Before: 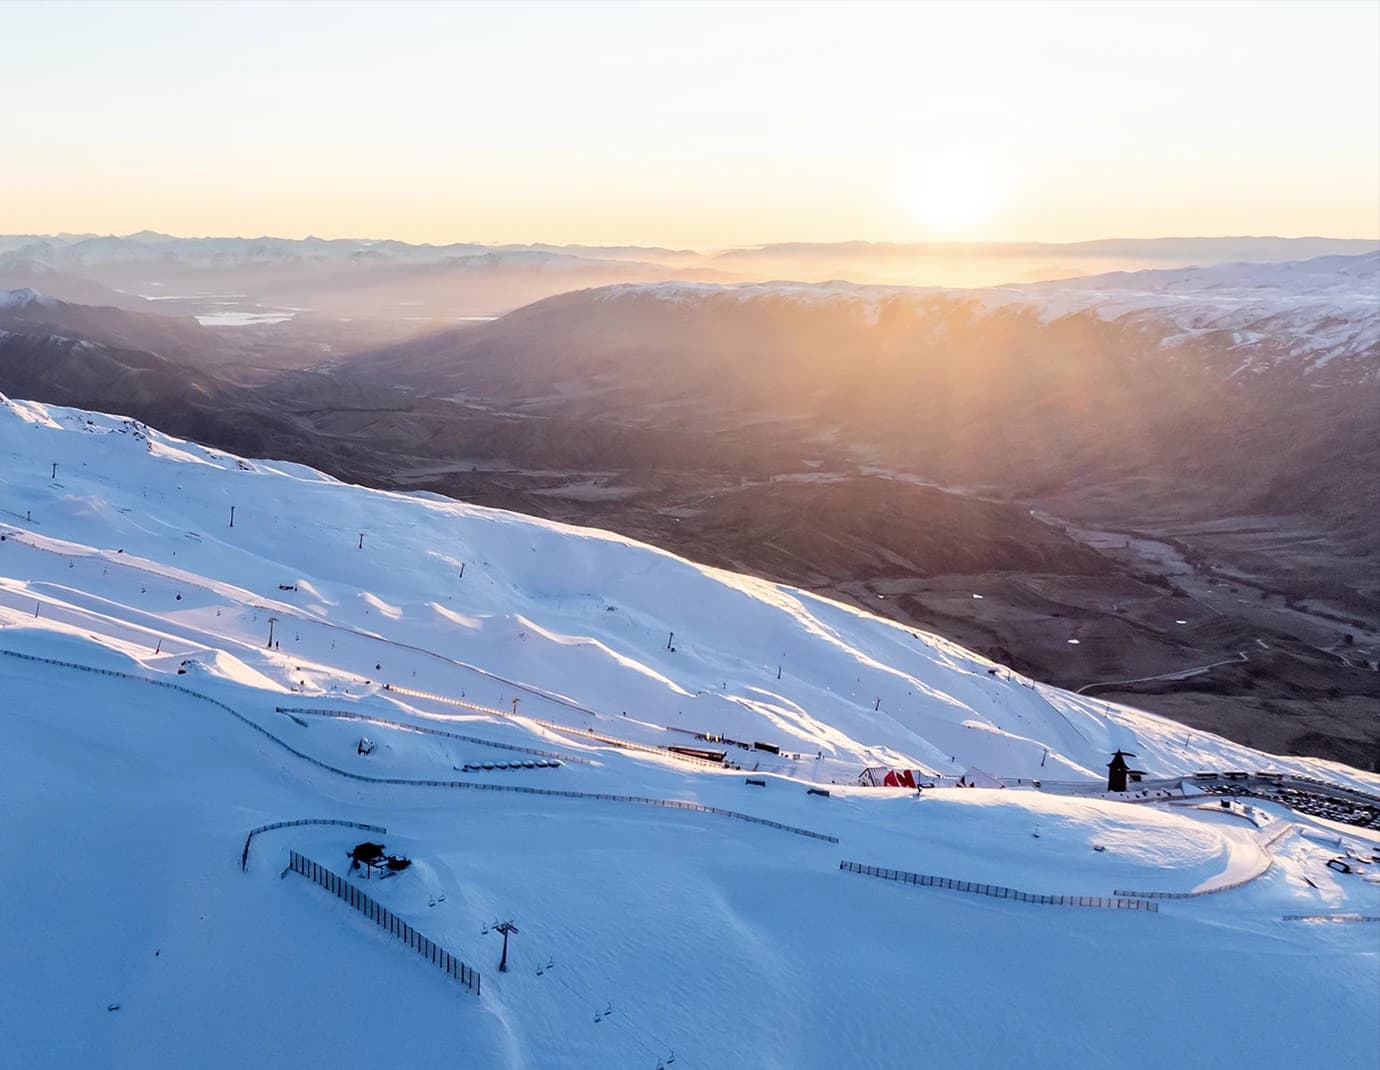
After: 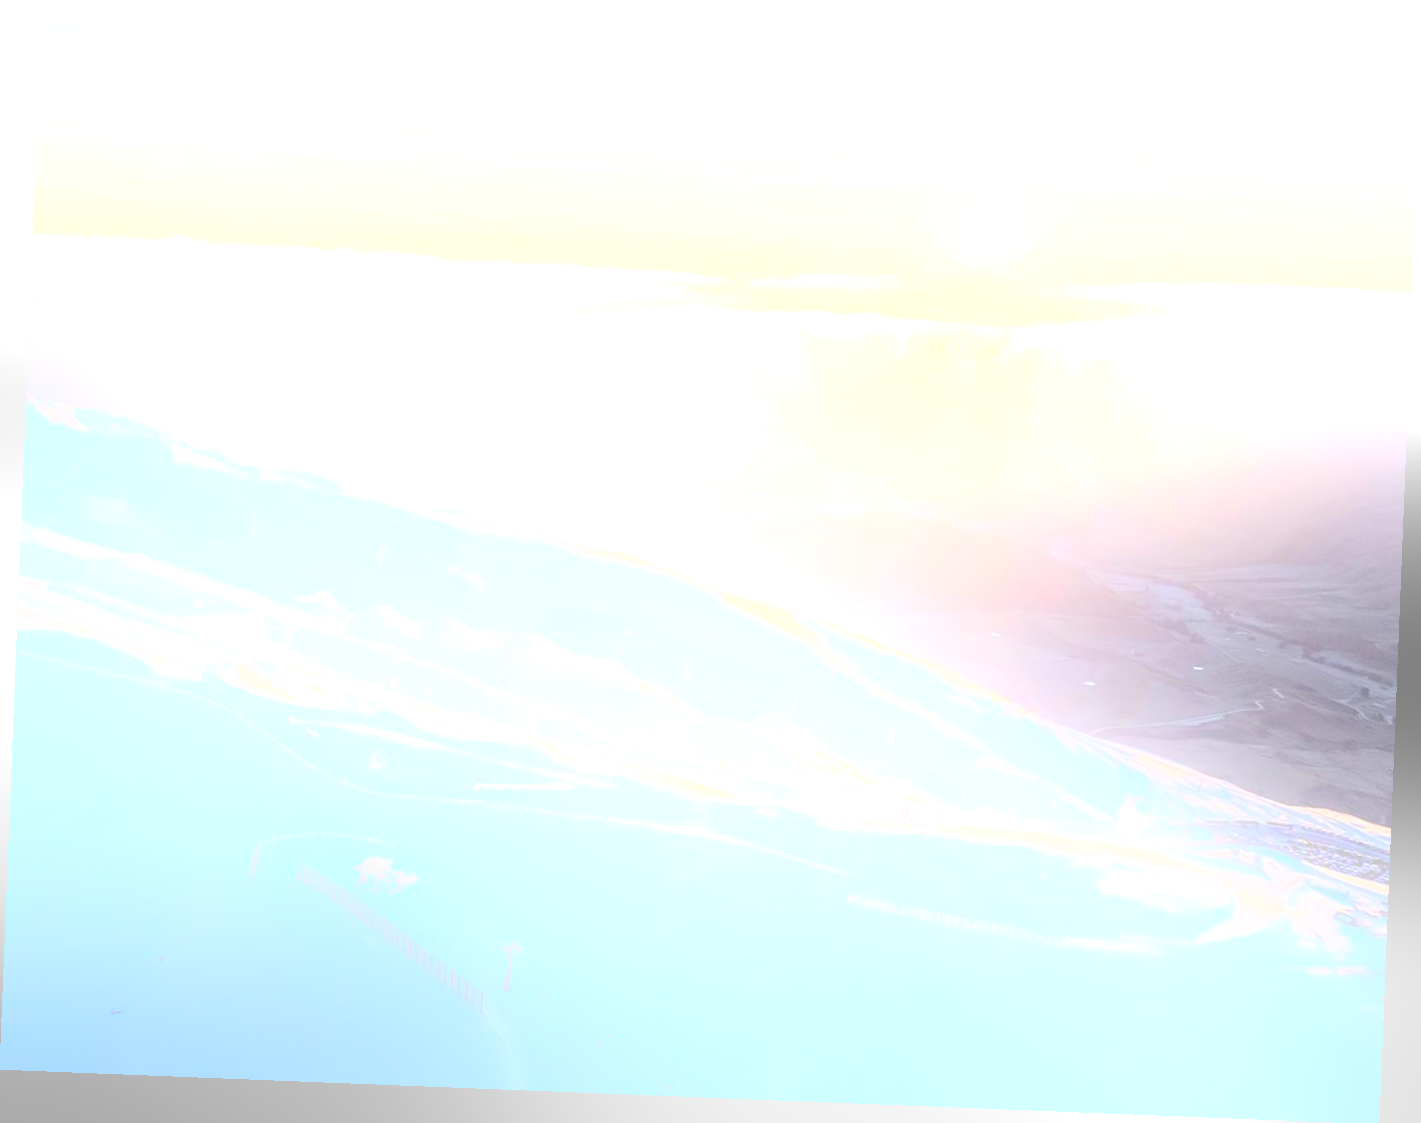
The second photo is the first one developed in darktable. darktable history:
bloom: size 25%, threshold 5%, strength 90%
rotate and perspective: rotation 2.27°, automatic cropping off
